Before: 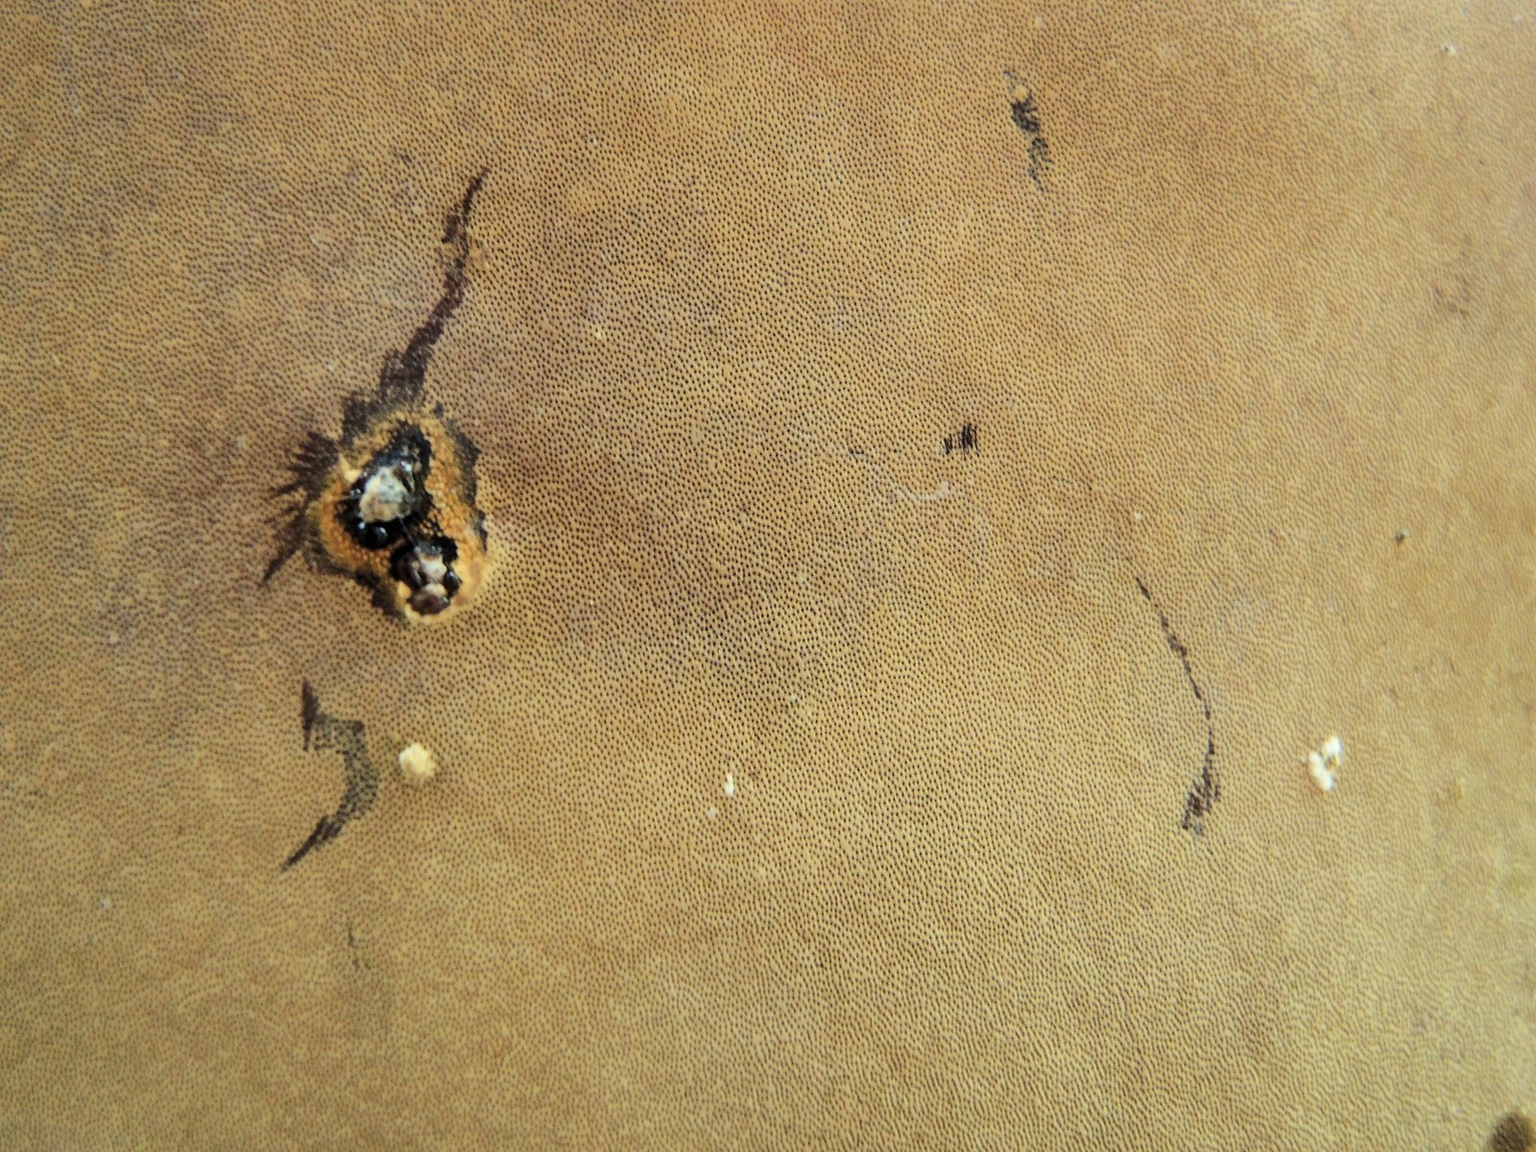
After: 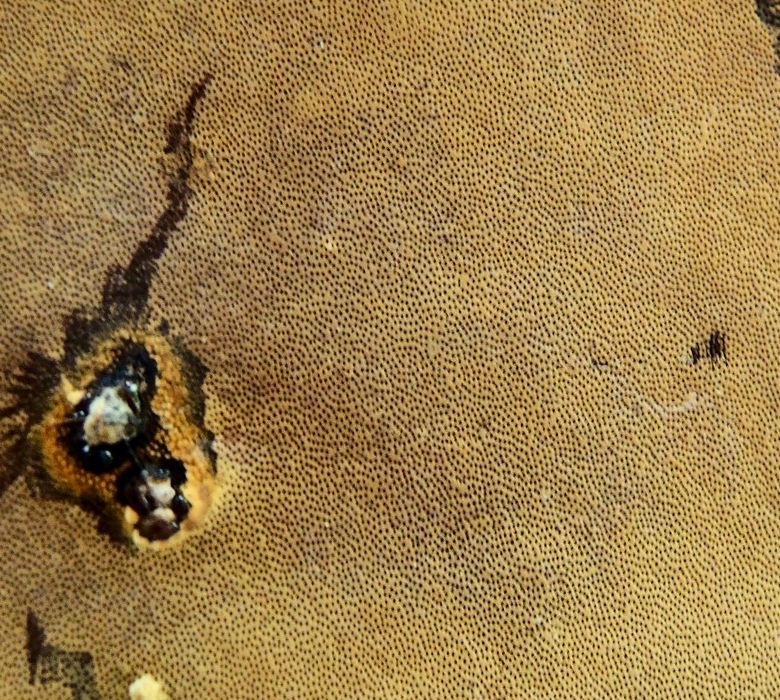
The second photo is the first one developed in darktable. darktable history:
rotate and perspective: rotation -1°, crop left 0.011, crop right 0.989, crop top 0.025, crop bottom 0.975
crop: left 17.835%, top 7.675%, right 32.881%, bottom 32.213%
contrast brightness saturation: contrast 0.19, brightness -0.11, saturation 0.21
tone equalizer: on, module defaults
